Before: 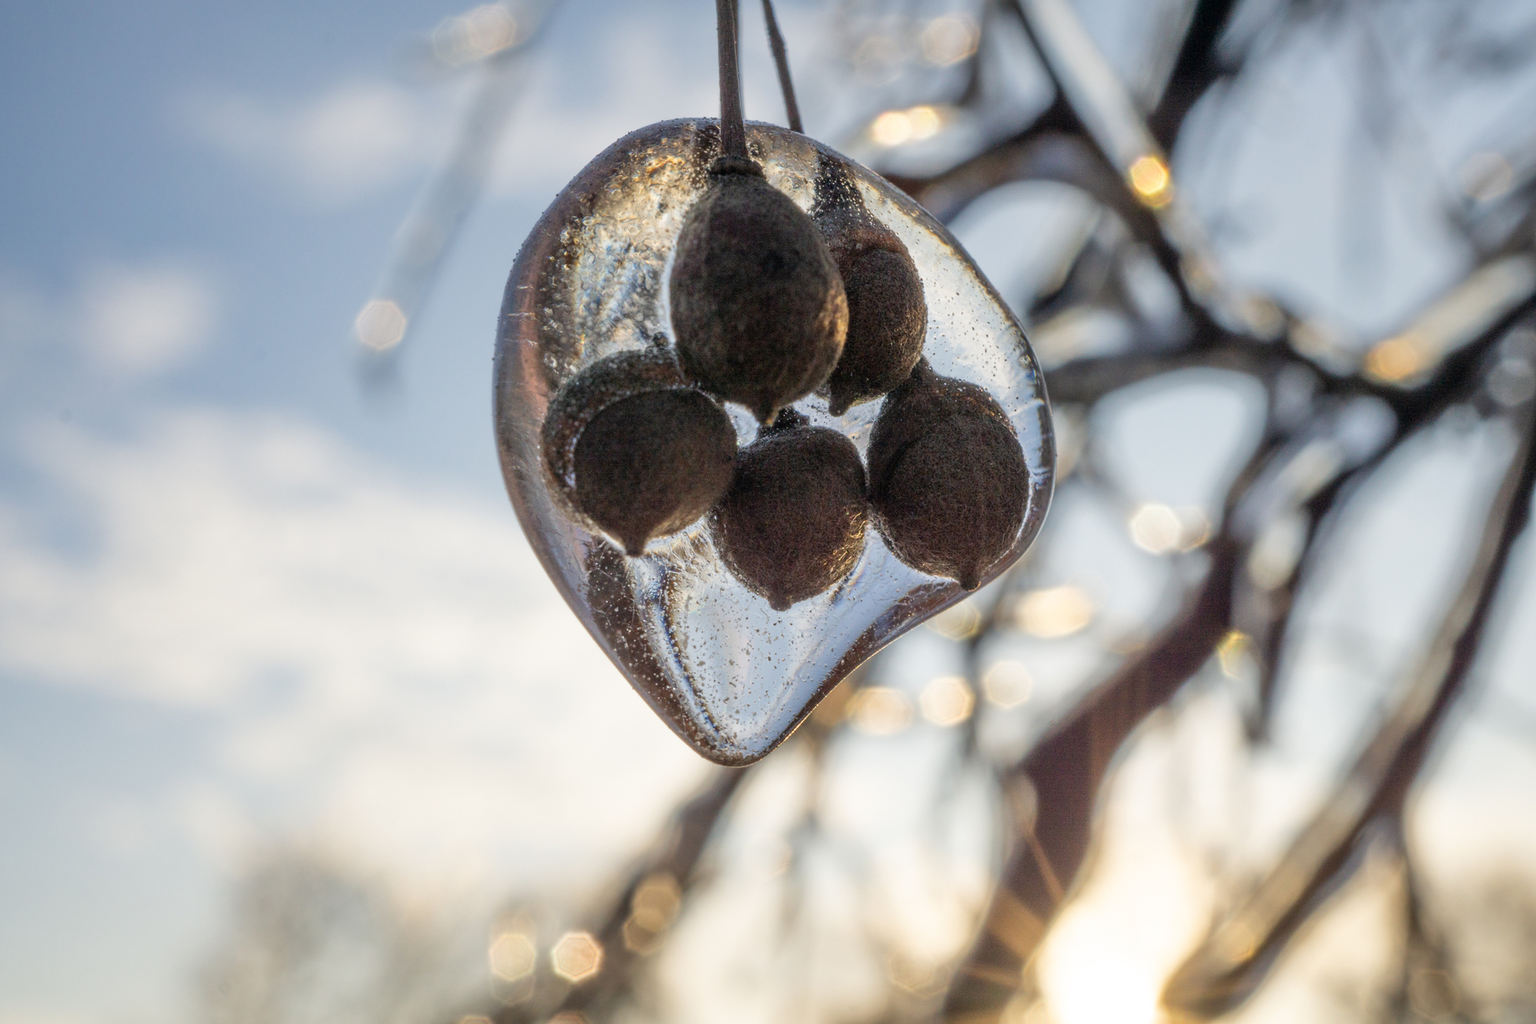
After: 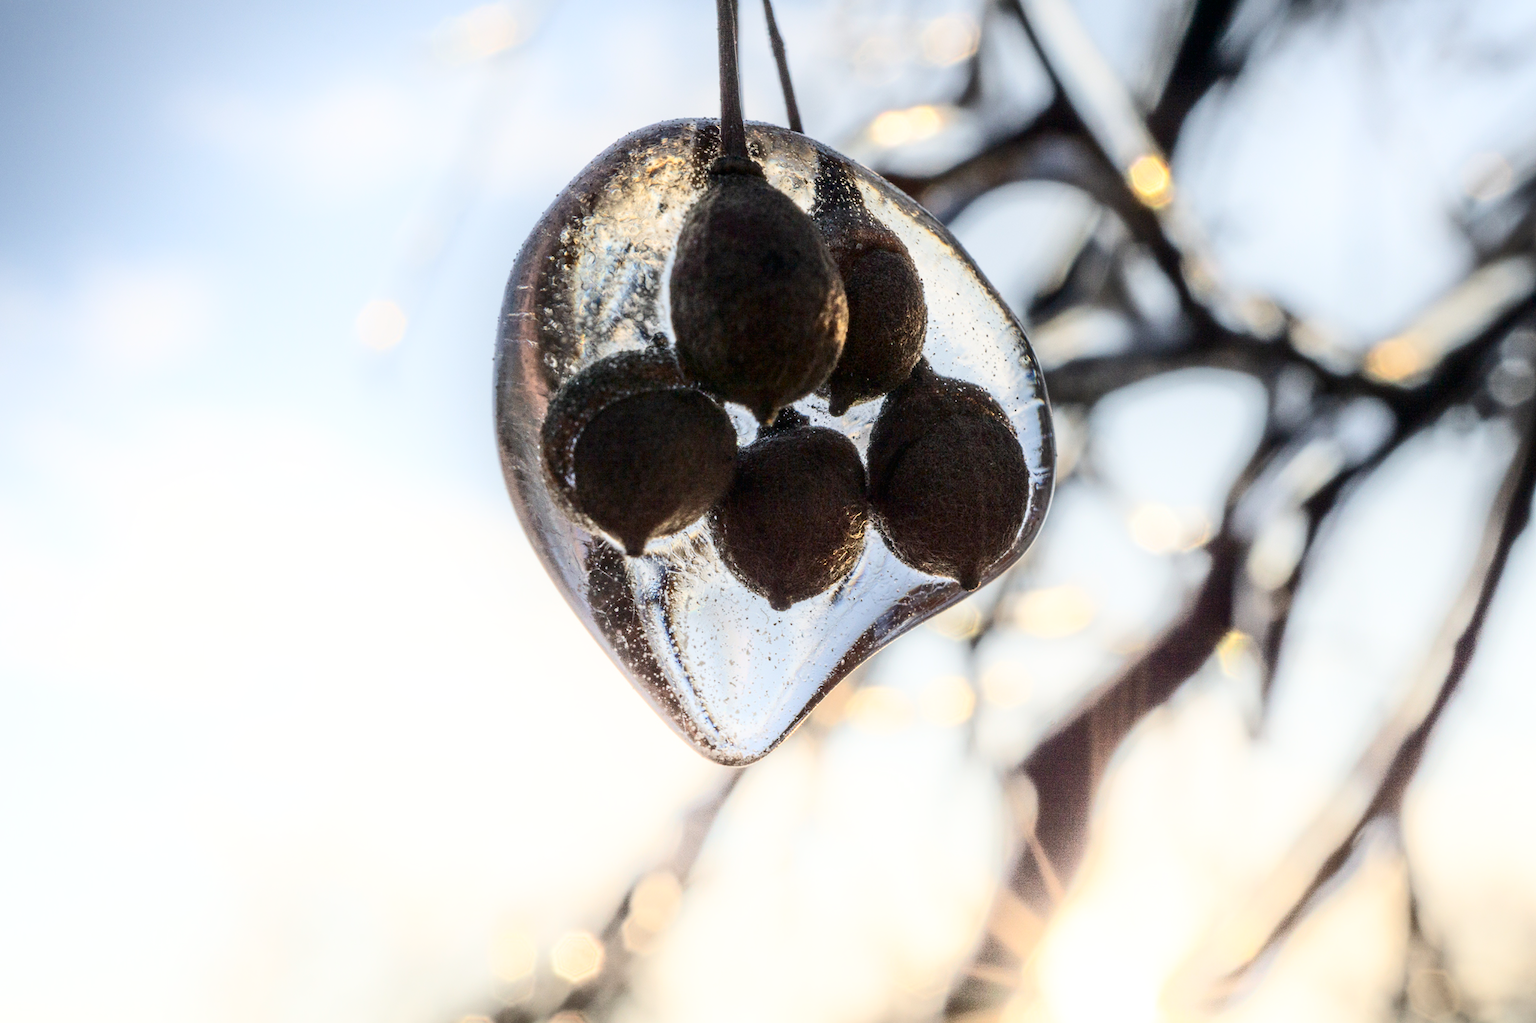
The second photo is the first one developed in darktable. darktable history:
shadows and highlights: shadows -21.98, highlights 98.71, soften with gaussian
contrast brightness saturation: contrast 0.289
